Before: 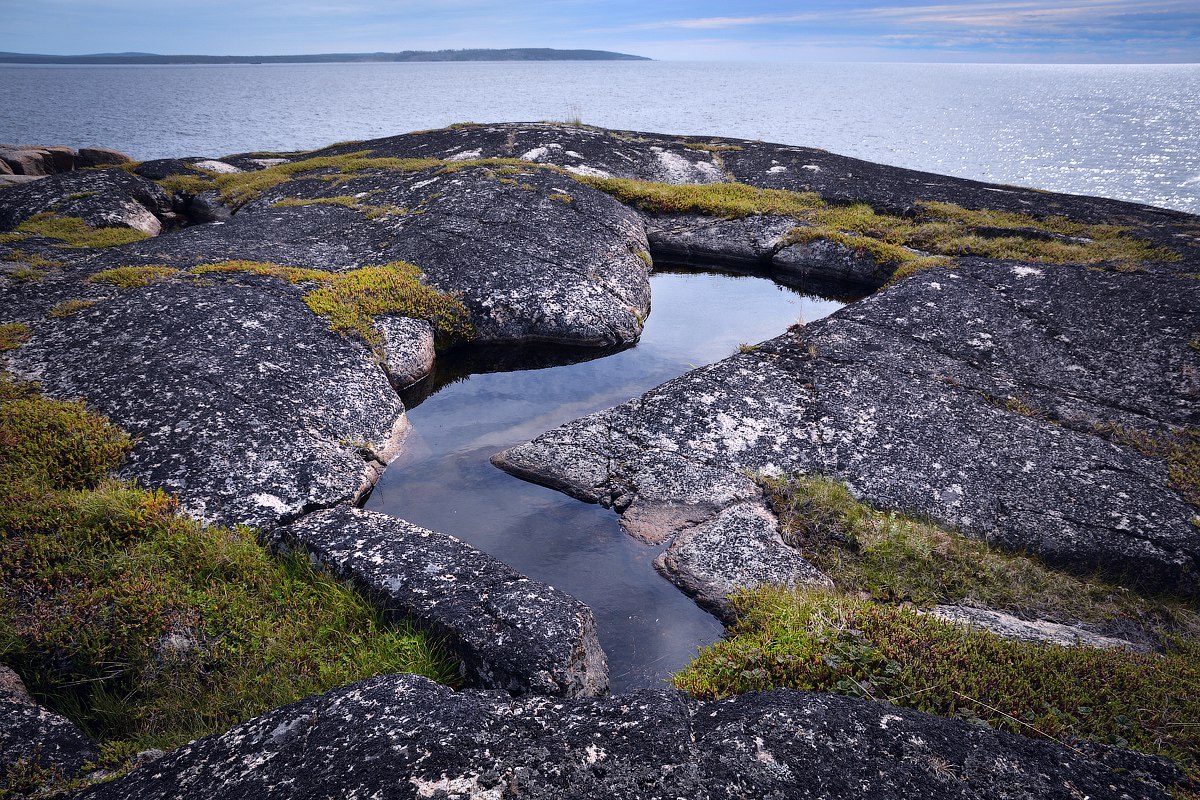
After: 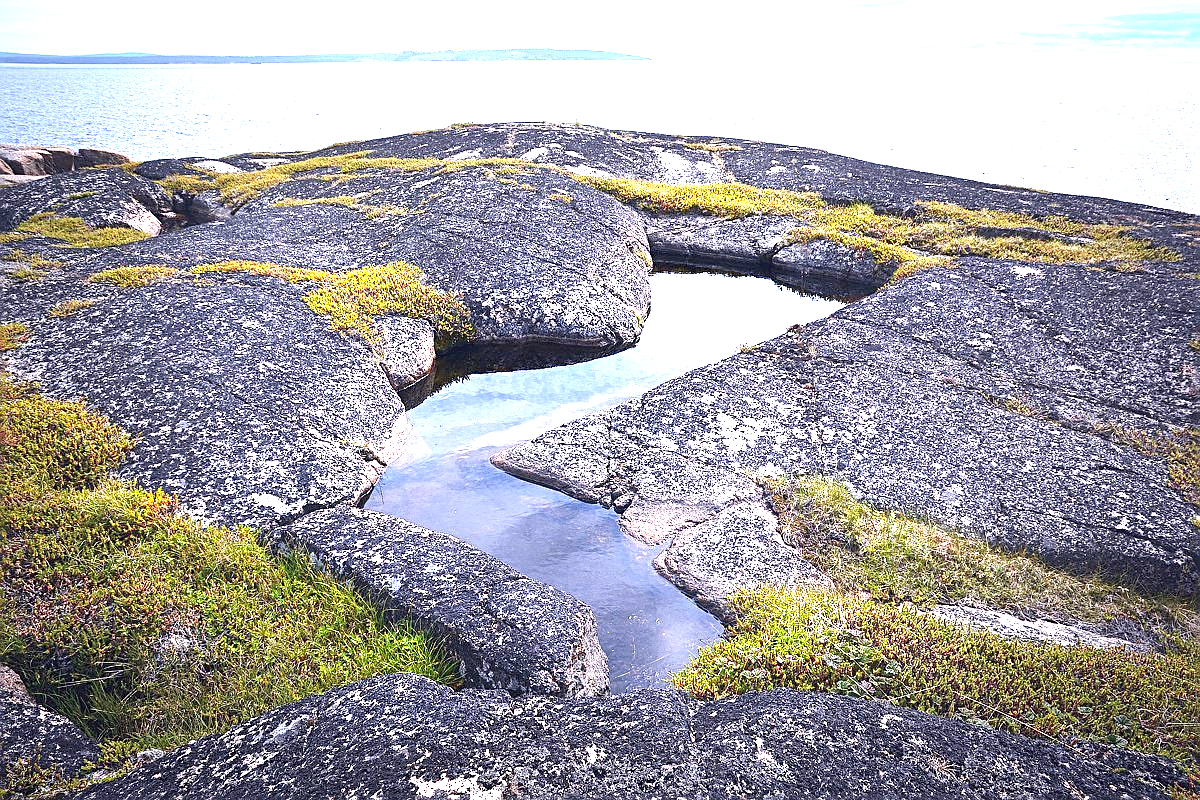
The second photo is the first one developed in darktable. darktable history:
sharpen: on, module defaults
contrast equalizer: y [[0.439, 0.44, 0.442, 0.457, 0.493, 0.498], [0.5 ×6], [0.5 ×6], [0 ×6], [0 ×6]]
exposure: black level correction 0, exposure 2.138 EV, compensate exposure bias true, compensate highlight preservation false
